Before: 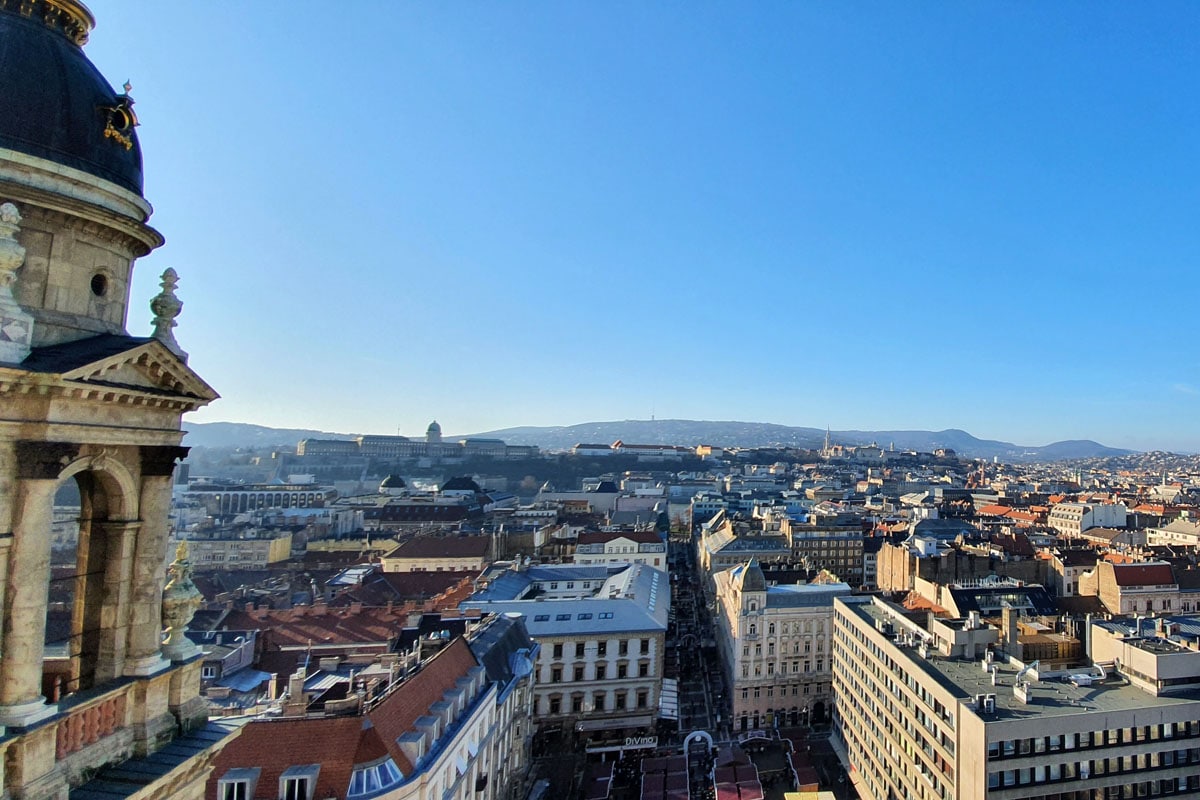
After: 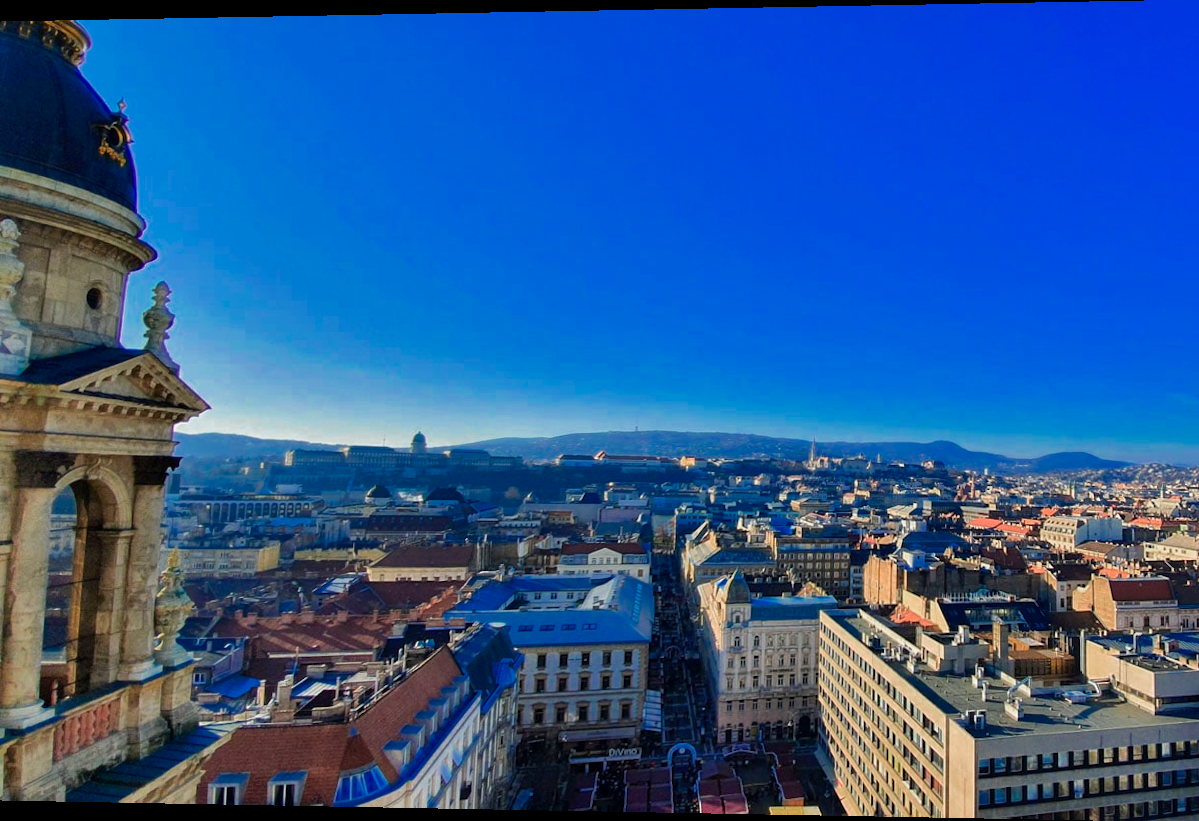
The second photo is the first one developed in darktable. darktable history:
rotate and perspective: lens shift (horizontal) -0.055, automatic cropping off
color zones: curves: ch0 [(0, 0.553) (0.123, 0.58) (0.23, 0.419) (0.468, 0.155) (0.605, 0.132) (0.723, 0.063) (0.833, 0.172) (0.921, 0.468)]; ch1 [(0.025, 0.645) (0.229, 0.584) (0.326, 0.551) (0.537, 0.446) (0.599, 0.911) (0.708, 1) (0.805, 0.944)]; ch2 [(0.086, 0.468) (0.254, 0.464) (0.638, 0.564) (0.702, 0.592) (0.768, 0.564)]
